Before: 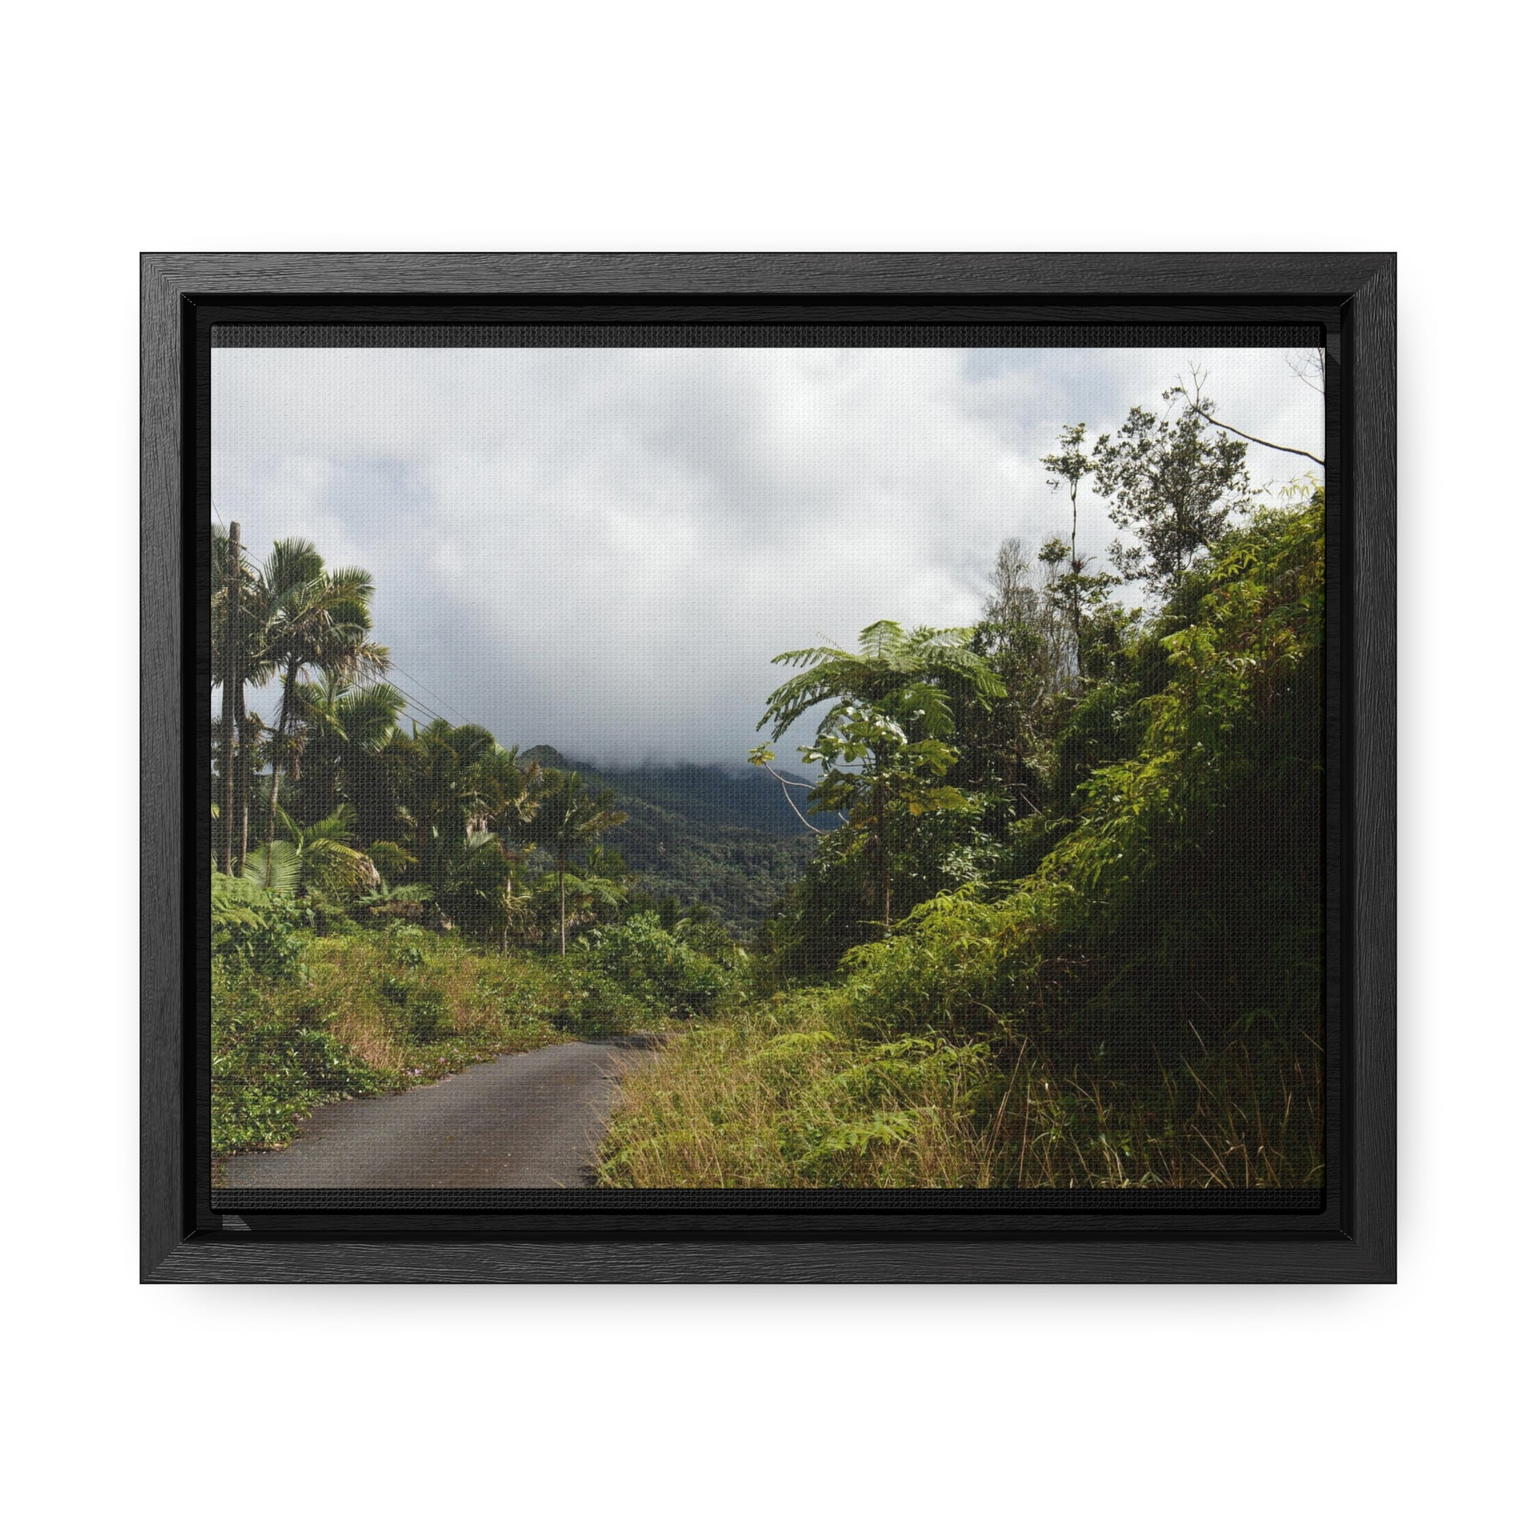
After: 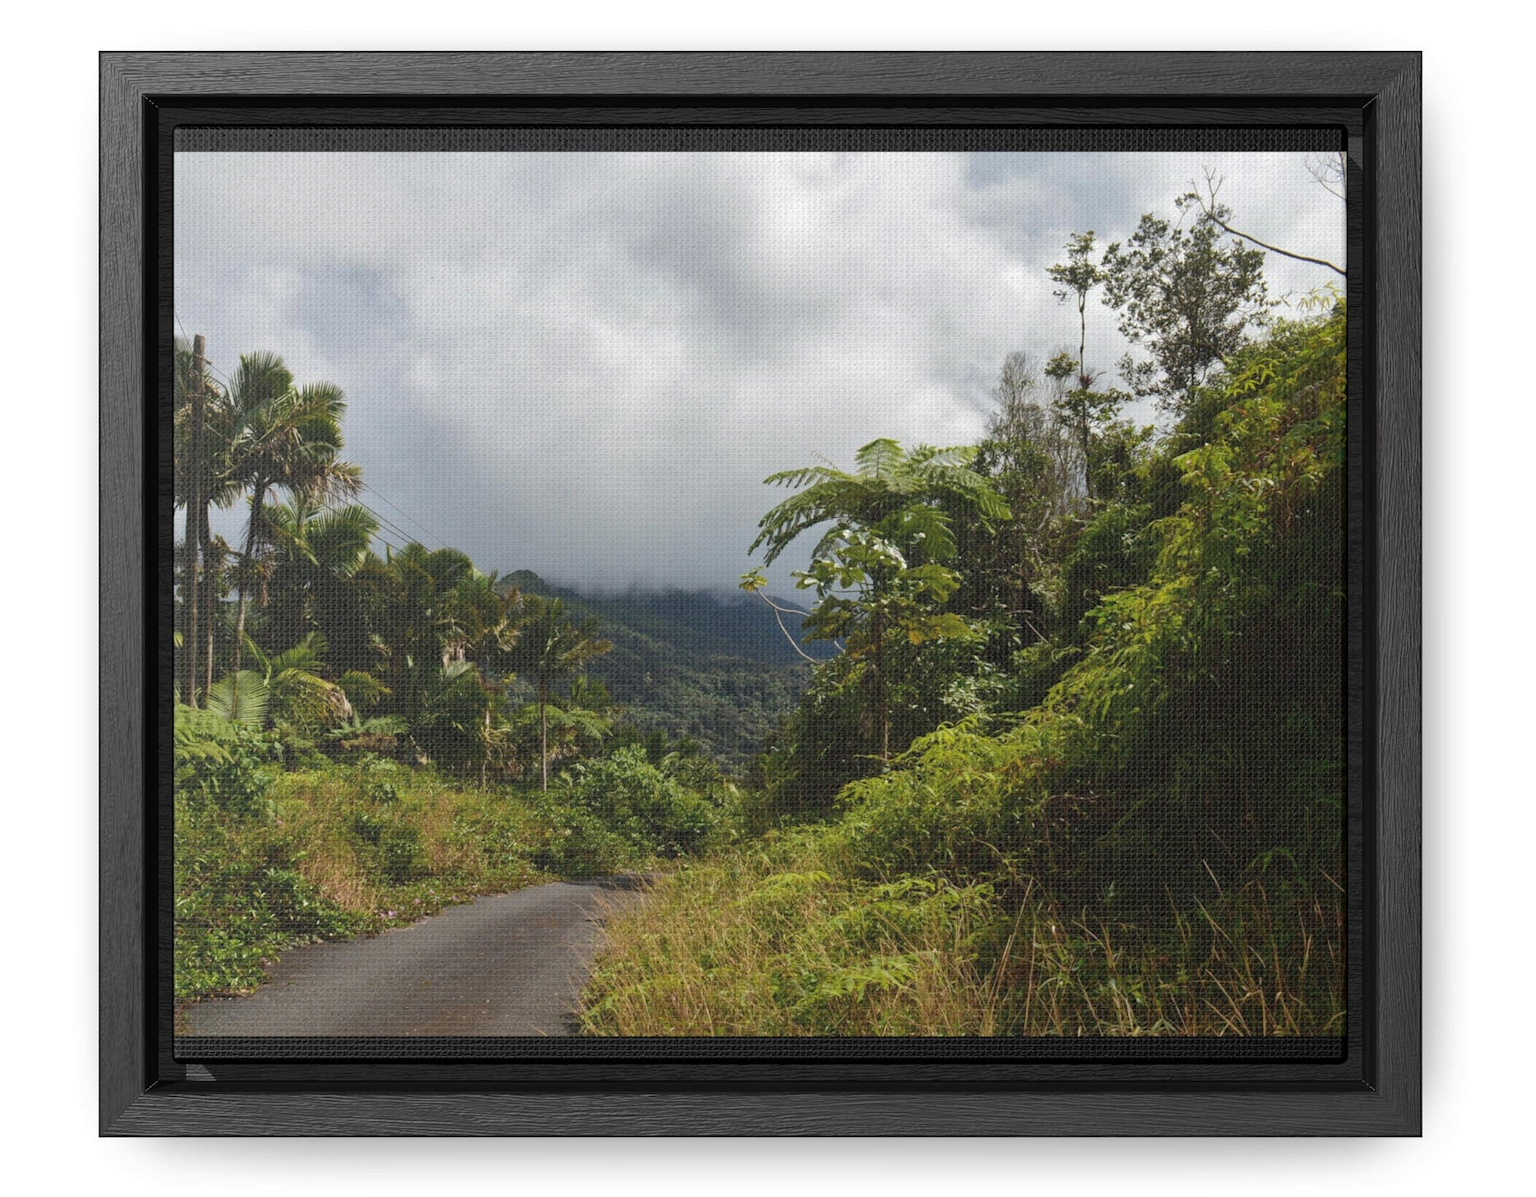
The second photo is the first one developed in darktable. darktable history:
shadows and highlights: on, module defaults
crop and rotate: left 2.991%, top 13.302%, right 1.981%, bottom 12.636%
